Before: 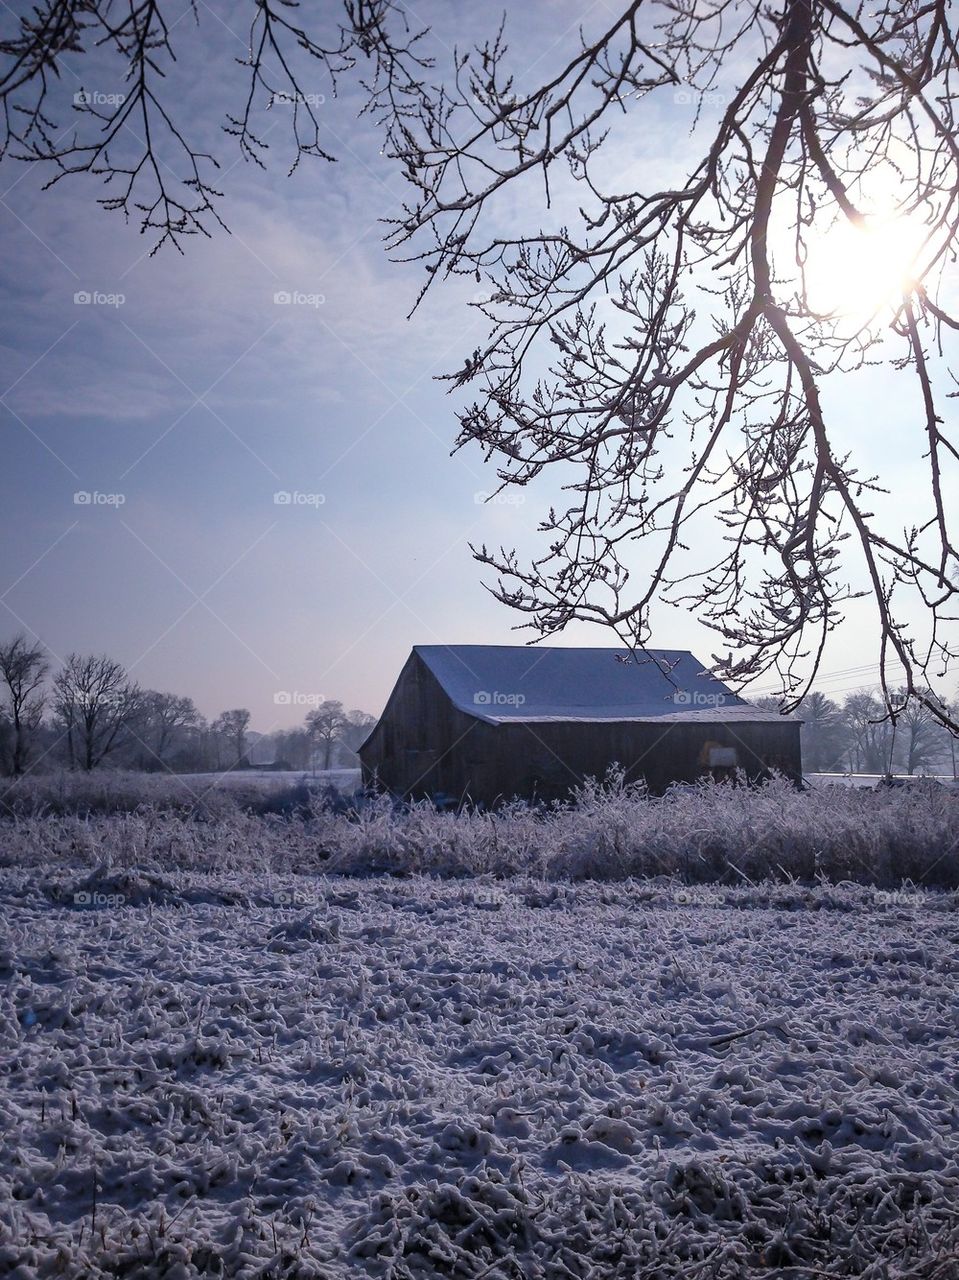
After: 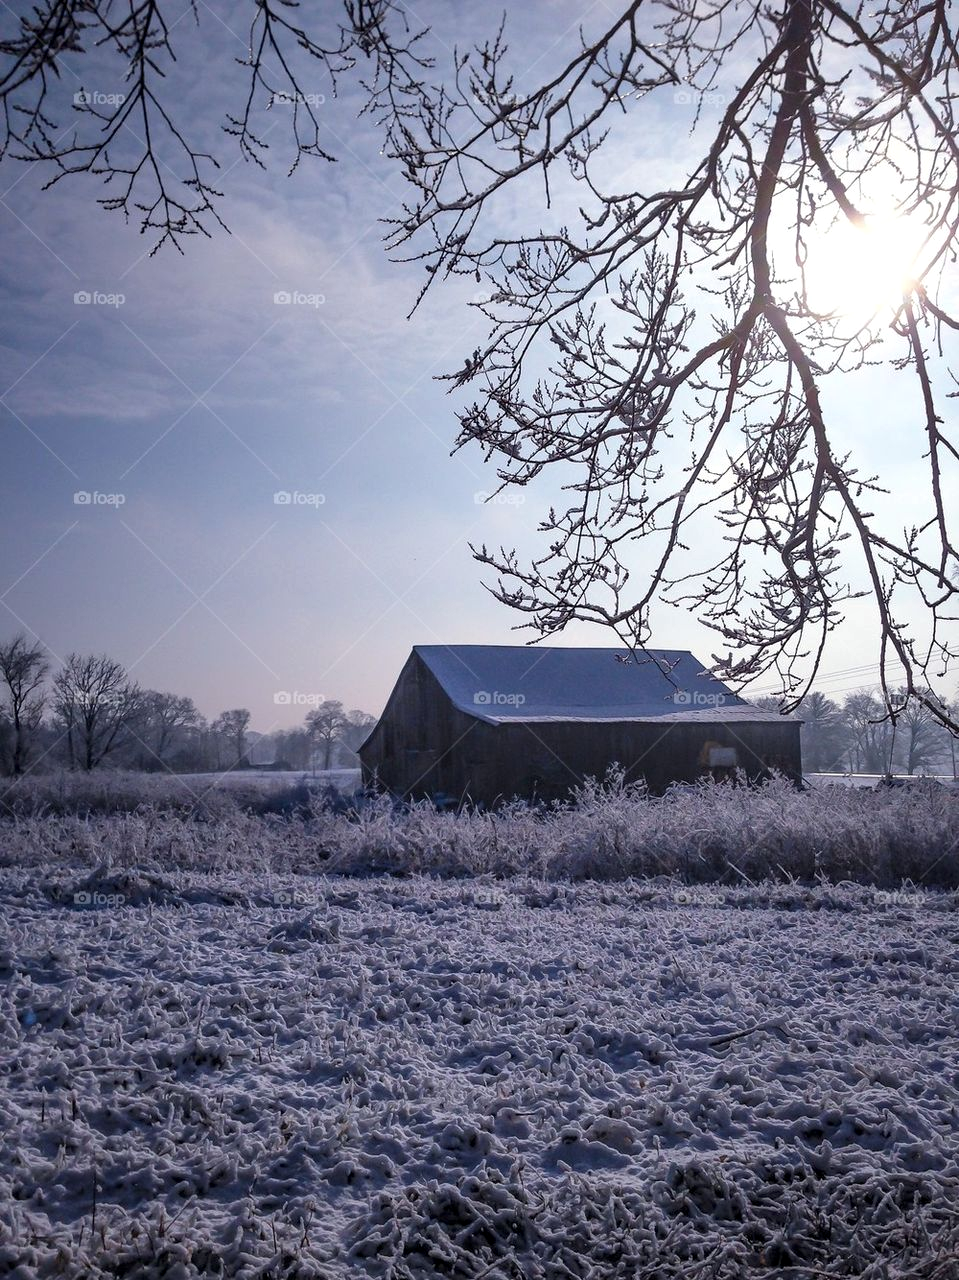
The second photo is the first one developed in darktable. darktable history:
local contrast: highlights 103%, shadows 100%, detail 119%, midtone range 0.2
